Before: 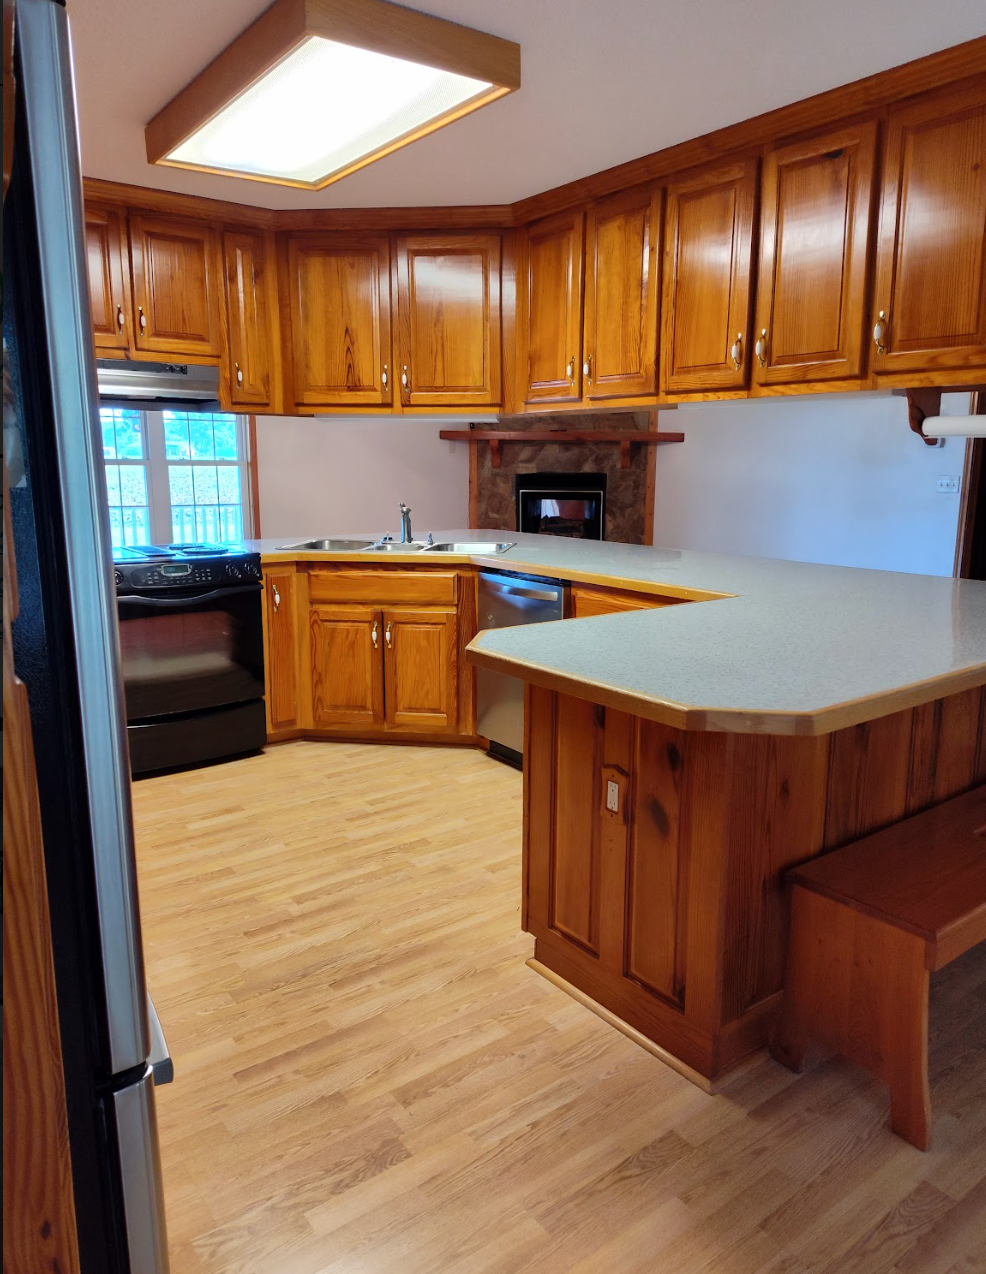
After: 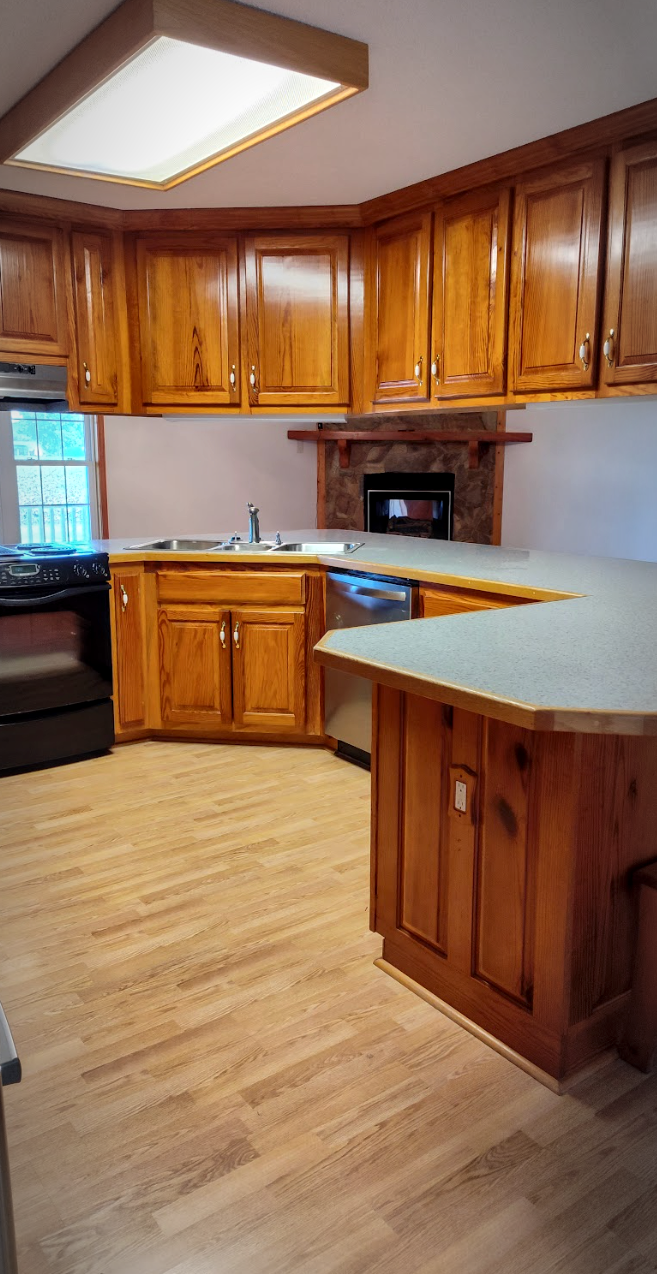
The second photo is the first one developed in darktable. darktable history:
crop: left 15.419%, right 17.914%
local contrast: on, module defaults
vignetting: automatic ratio true
